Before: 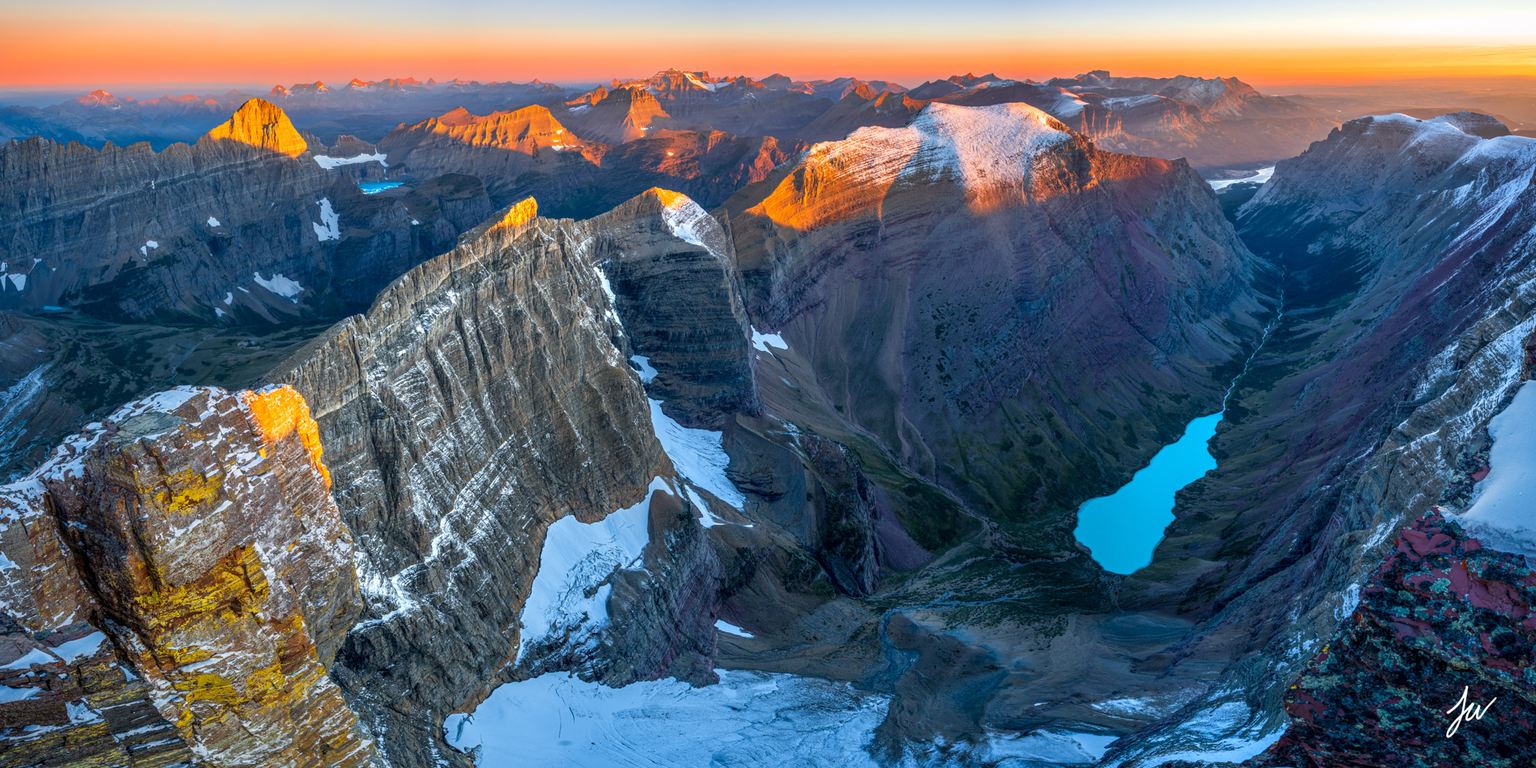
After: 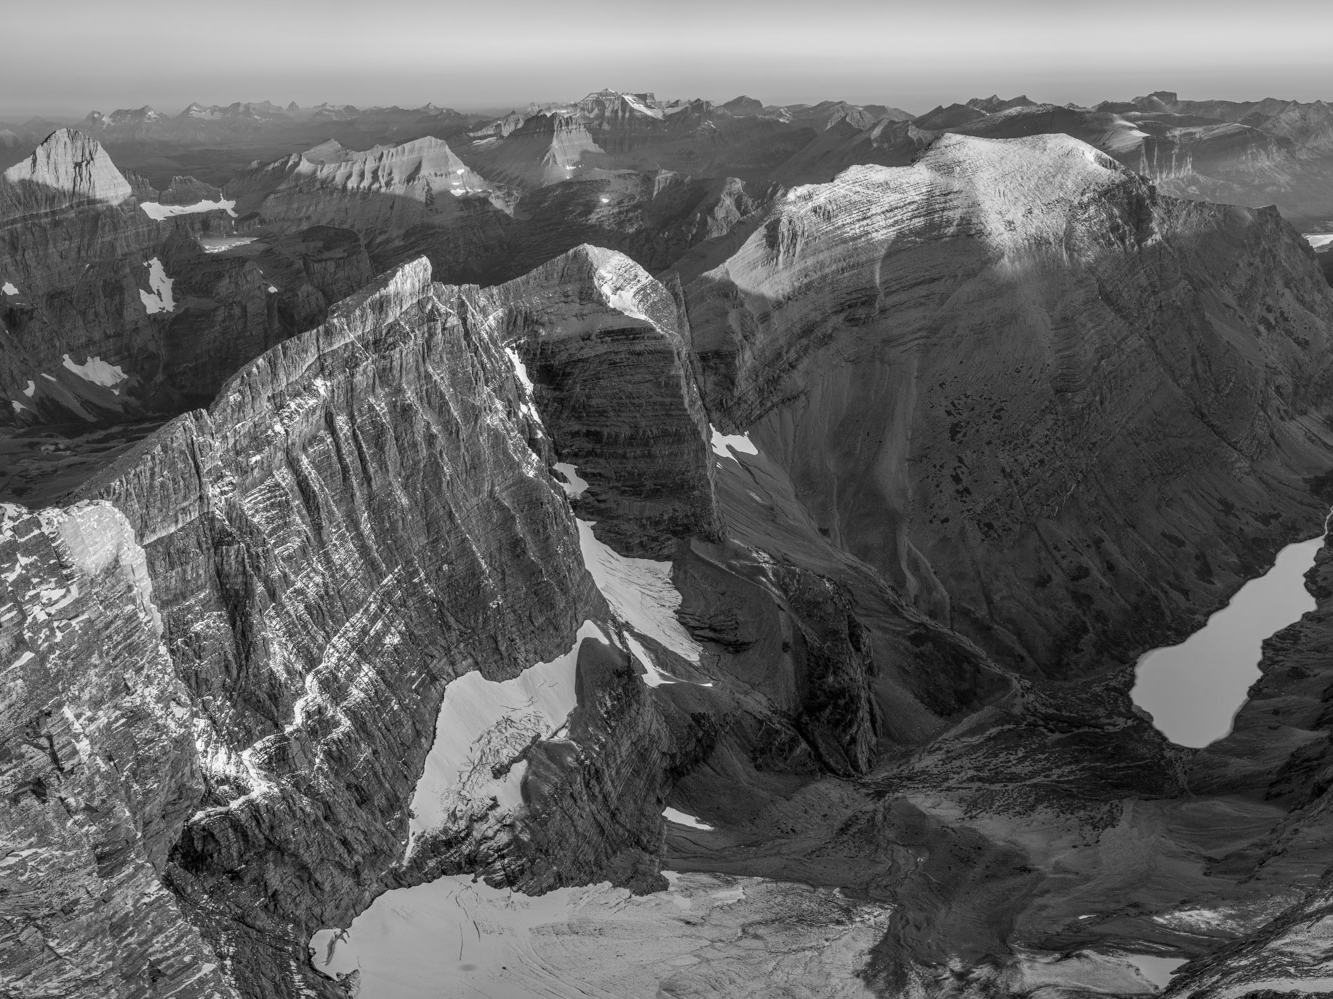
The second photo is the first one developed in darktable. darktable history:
crop and rotate: left 13.409%, right 19.924%
vignetting: fall-off start 100%, brightness -0.282, width/height ratio 1.31
monochrome: a 32, b 64, size 2.3
